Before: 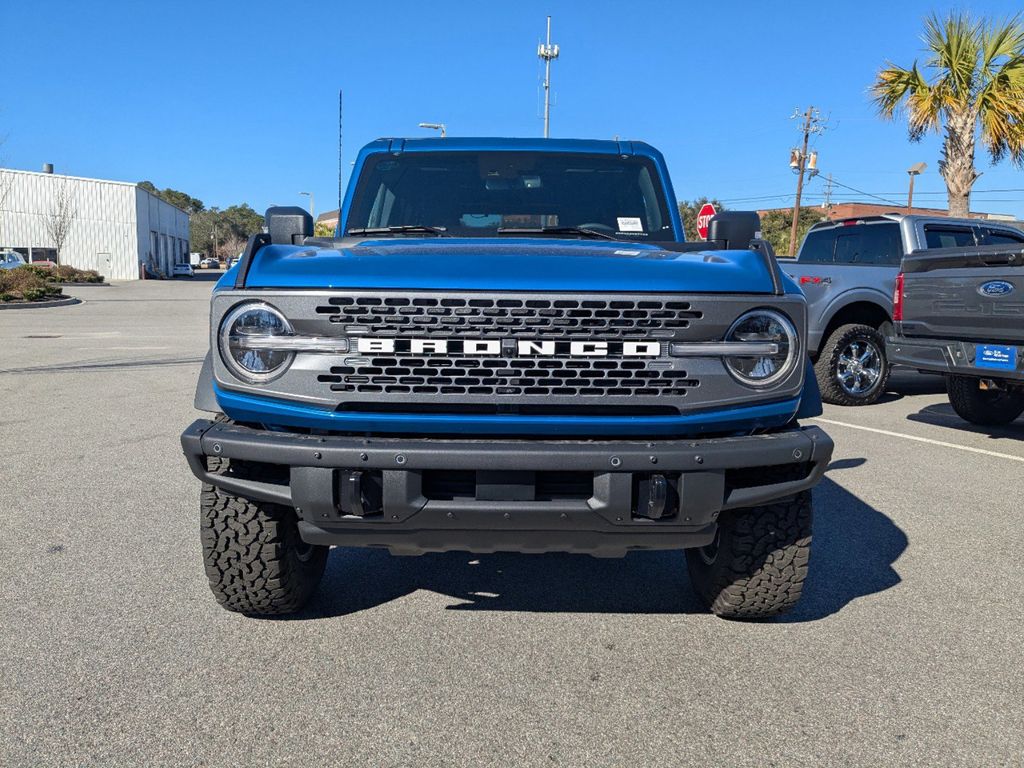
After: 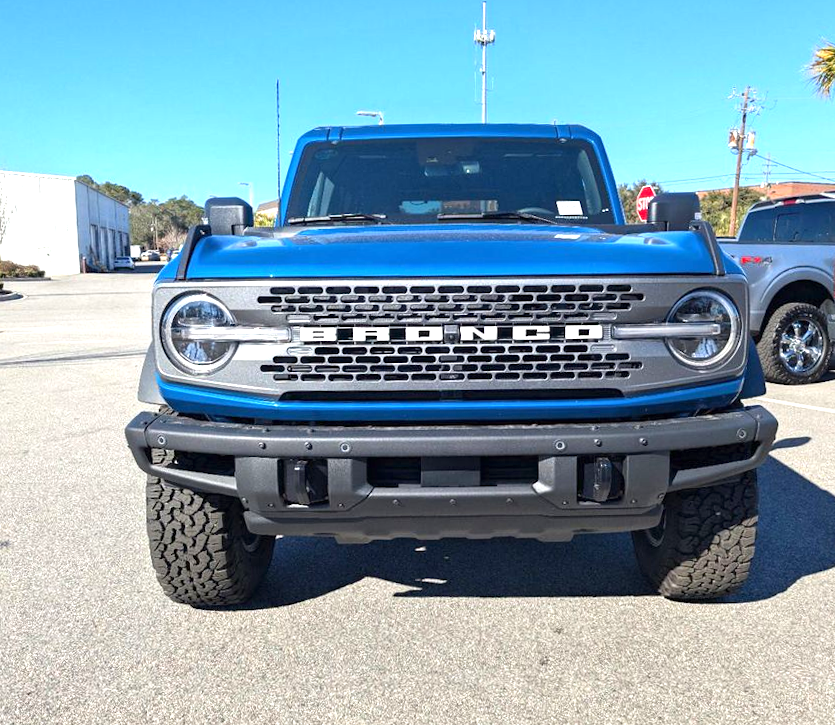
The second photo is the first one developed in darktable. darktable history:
crop and rotate: angle 1.19°, left 4.443%, top 0.522%, right 11.671%, bottom 2.404%
exposure: exposure 1 EV, compensate highlight preservation false
